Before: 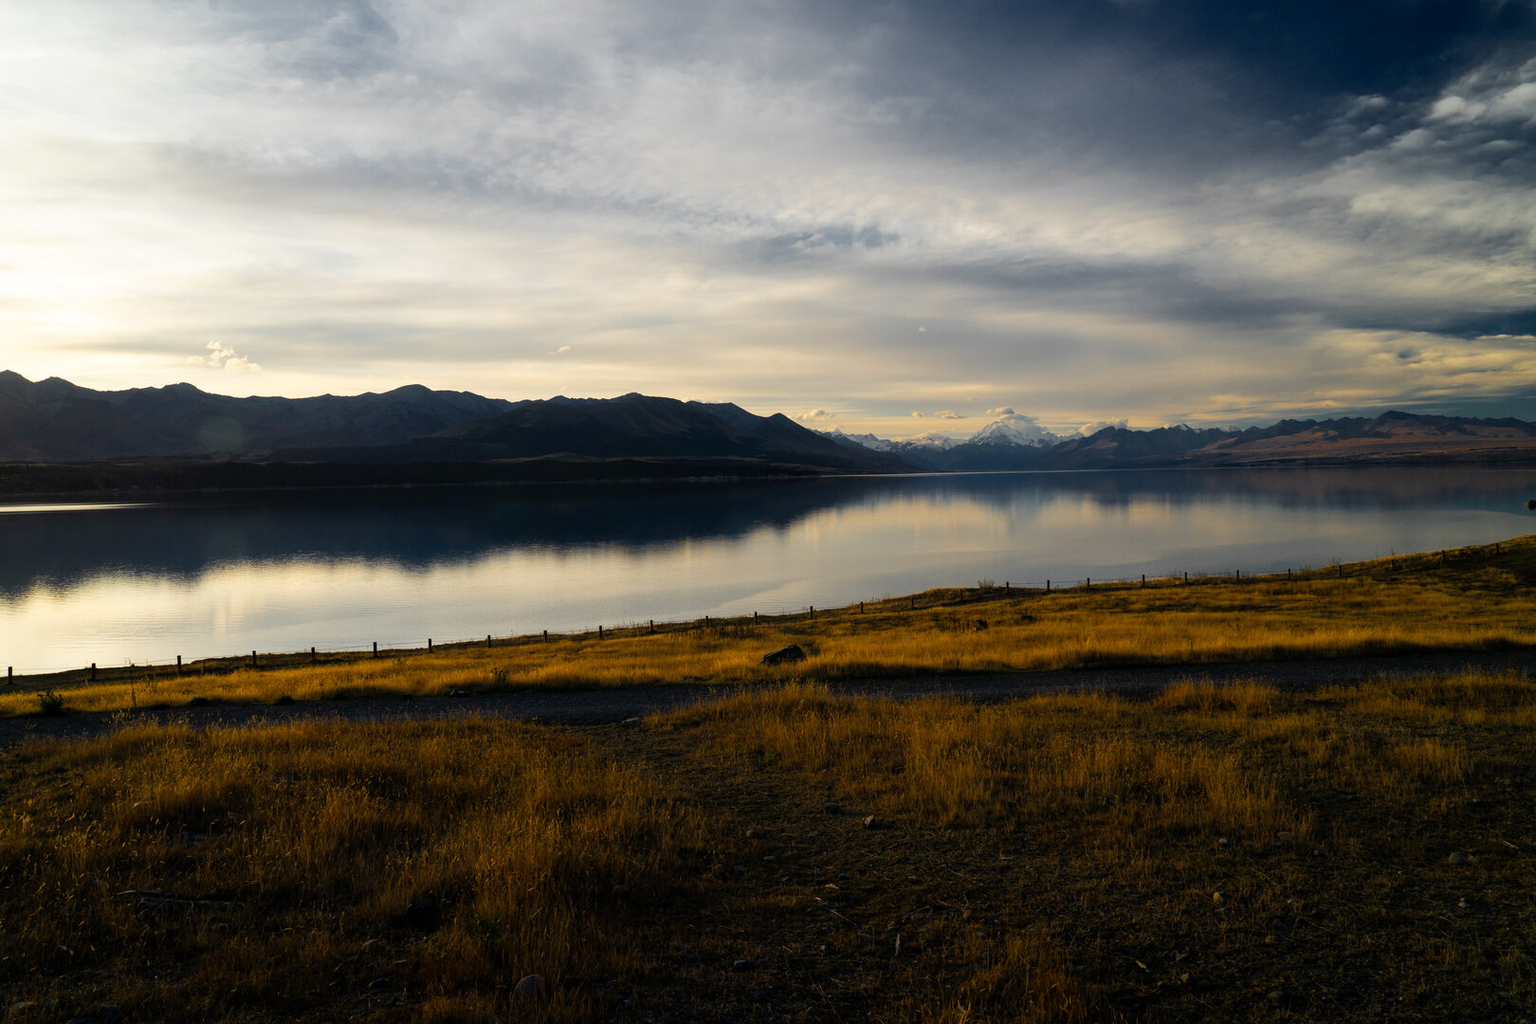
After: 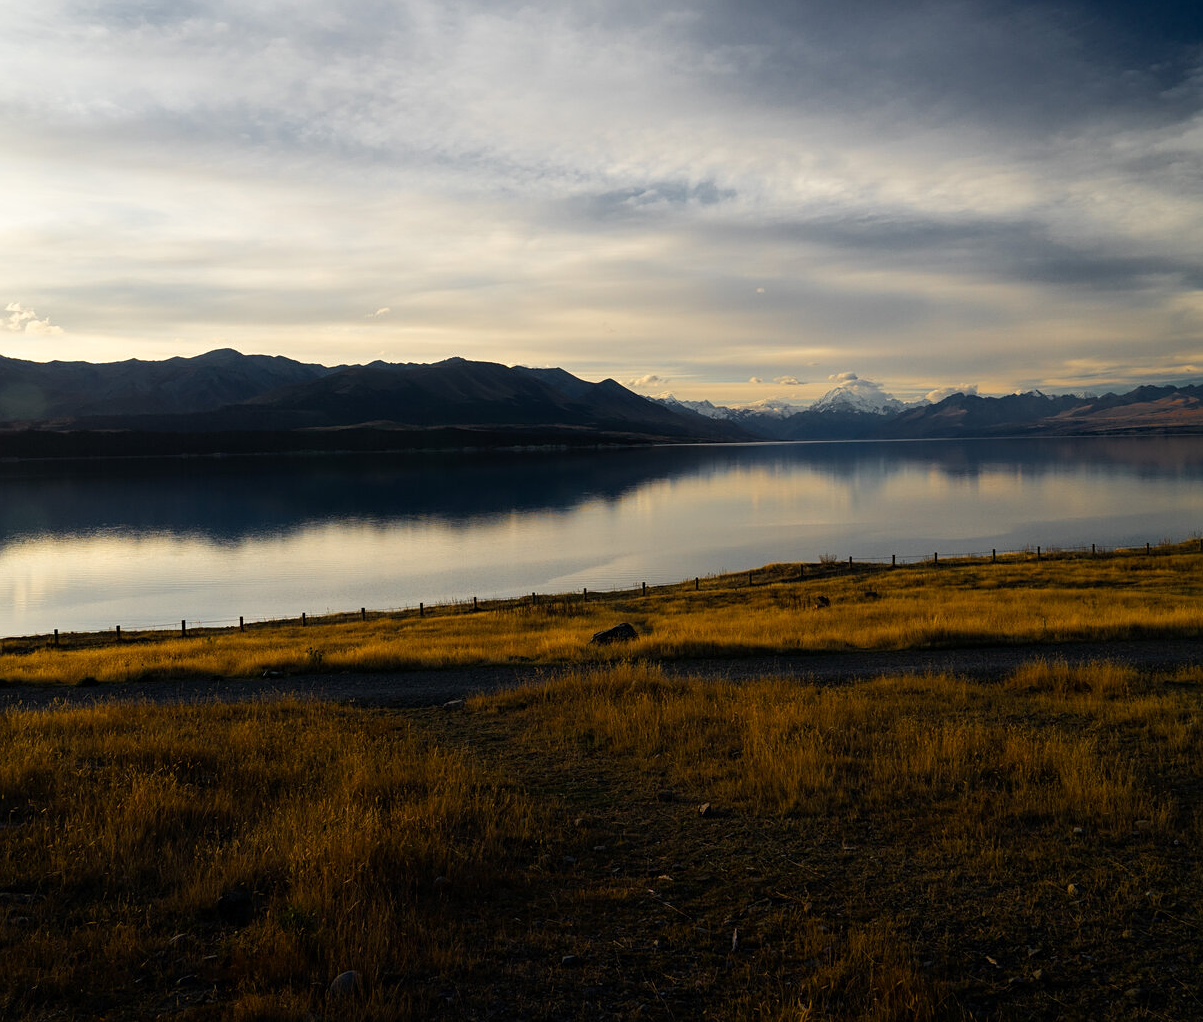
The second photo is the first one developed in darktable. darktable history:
sharpen: amount 0.213
crop and rotate: left 13.134%, top 5.283%, right 12.59%
shadows and highlights: radius 95.88, shadows -13.77, white point adjustment 0.192, highlights 32, compress 48.51%, soften with gaussian
